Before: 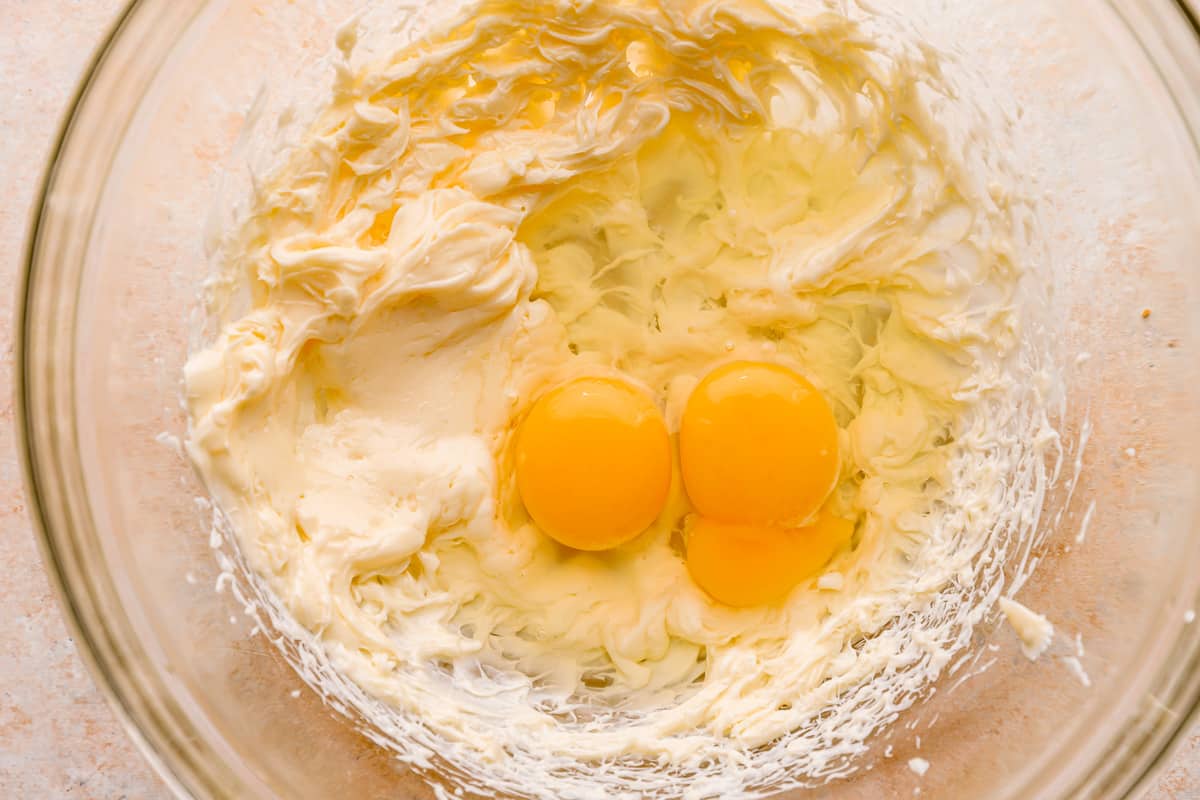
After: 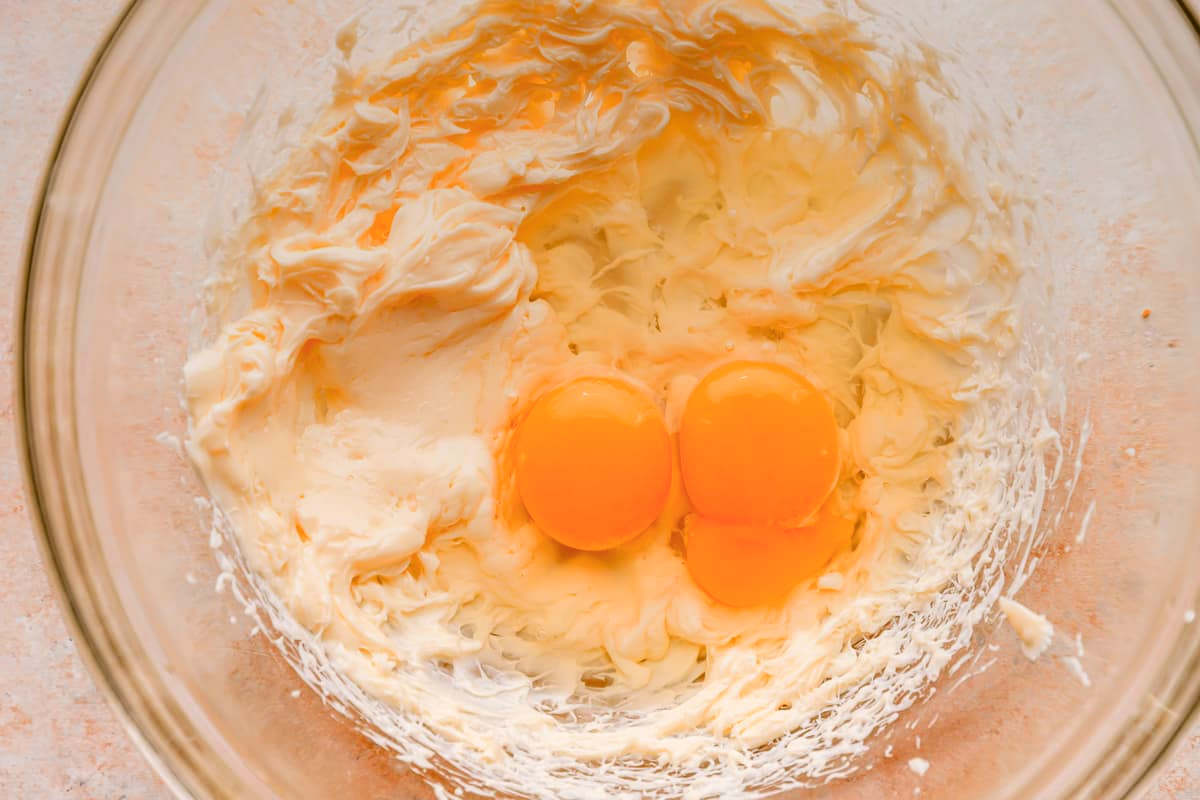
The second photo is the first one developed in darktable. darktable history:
tone curve: curves: ch0 [(0, 0.008) (0.083, 0.073) (0.28, 0.286) (0.528, 0.559) (0.961, 0.966) (1, 1)], color space Lab, linked channels, preserve colors none
color zones: curves: ch1 [(0.309, 0.524) (0.41, 0.329) (0.508, 0.509)]; ch2 [(0.25, 0.457) (0.75, 0.5)]
exposure: black level correction 0.001, exposure 0.014 EV, compensate highlight preservation false
graduated density: on, module defaults
